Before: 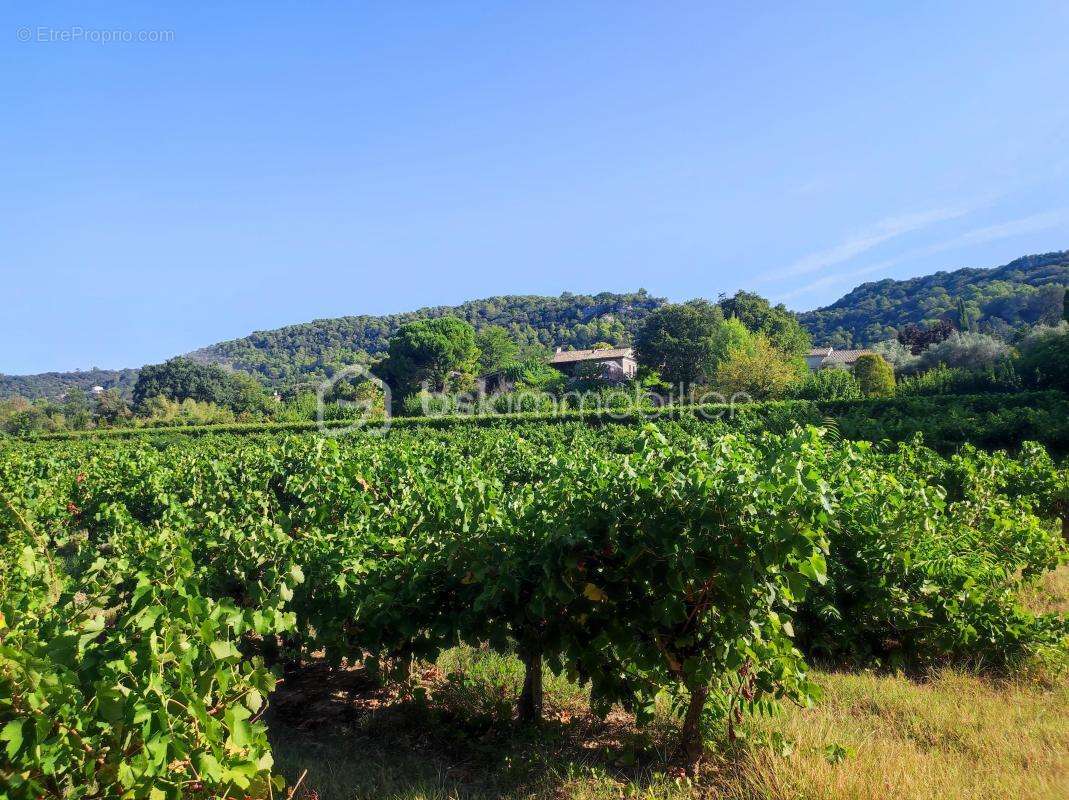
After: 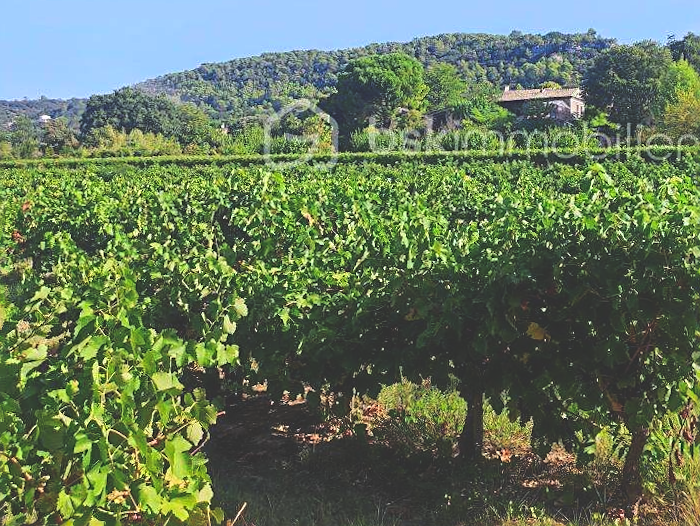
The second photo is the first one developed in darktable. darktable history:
contrast brightness saturation: contrast 0.072, brightness 0.078, saturation 0.176
crop and rotate: angle -1.21°, left 3.752%, top 32.288%, right 28.848%
exposure: black level correction -0.024, exposure -0.118 EV, compensate exposure bias true, compensate highlight preservation false
sharpen: on, module defaults
